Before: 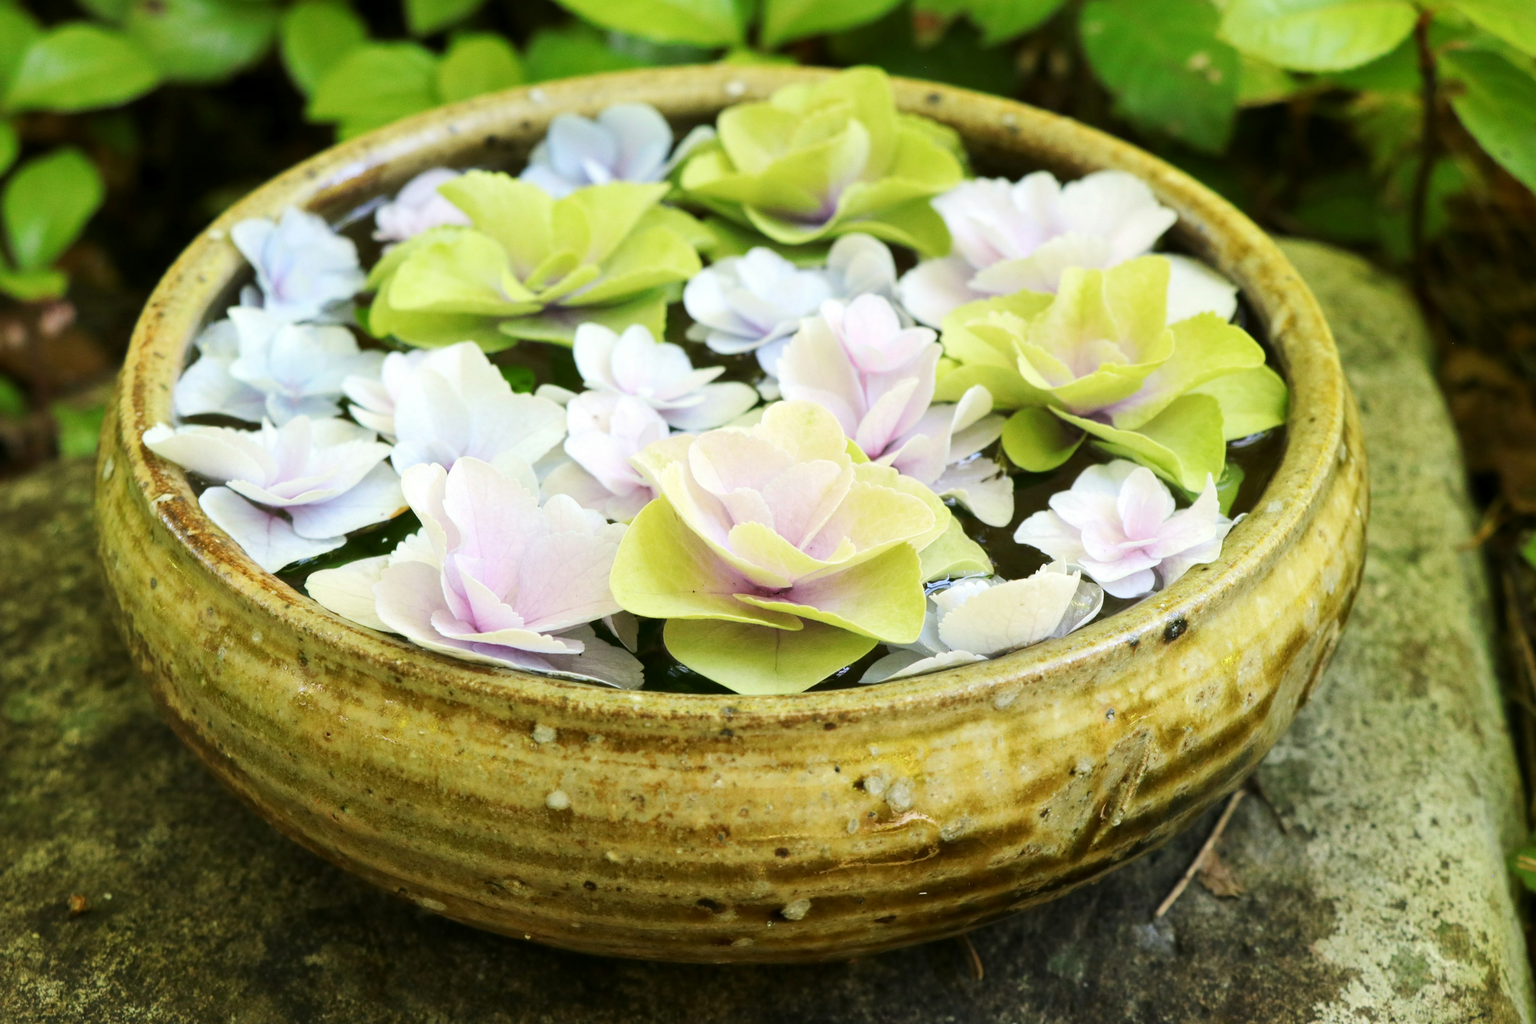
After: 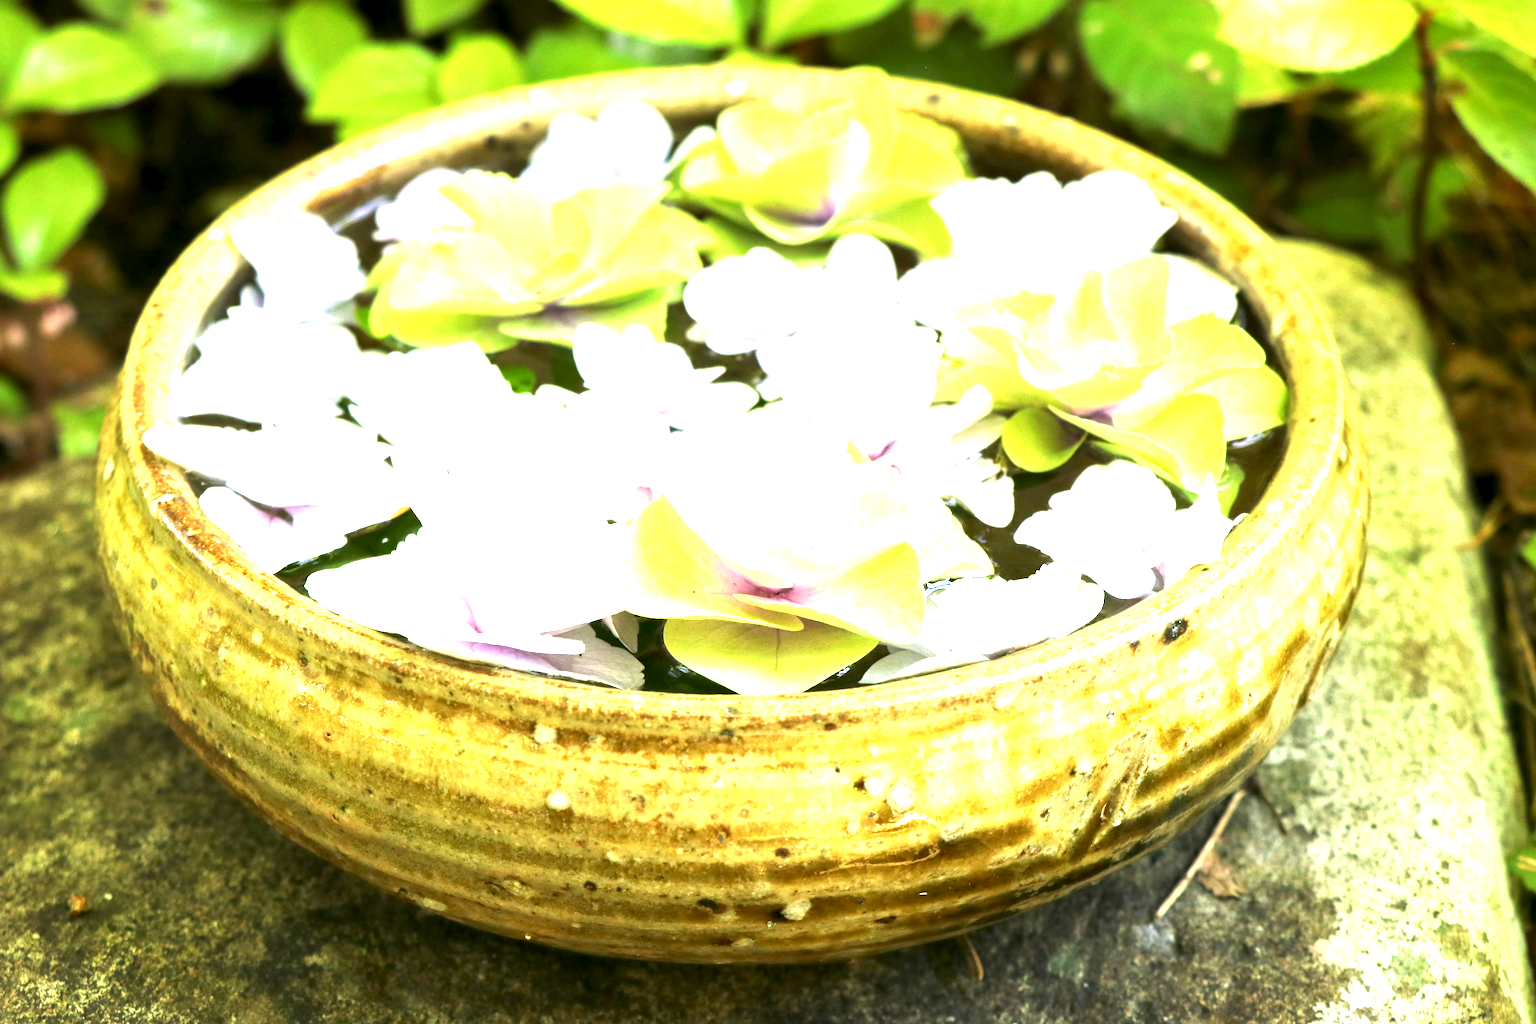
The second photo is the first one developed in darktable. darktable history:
exposure: black level correction 0.001, exposure 1.719 EV, compensate exposure bias true, compensate highlight preservation false
graduated density: density 0.38 EV, hardness 21%, rotation -6.11°, saturation 32%
